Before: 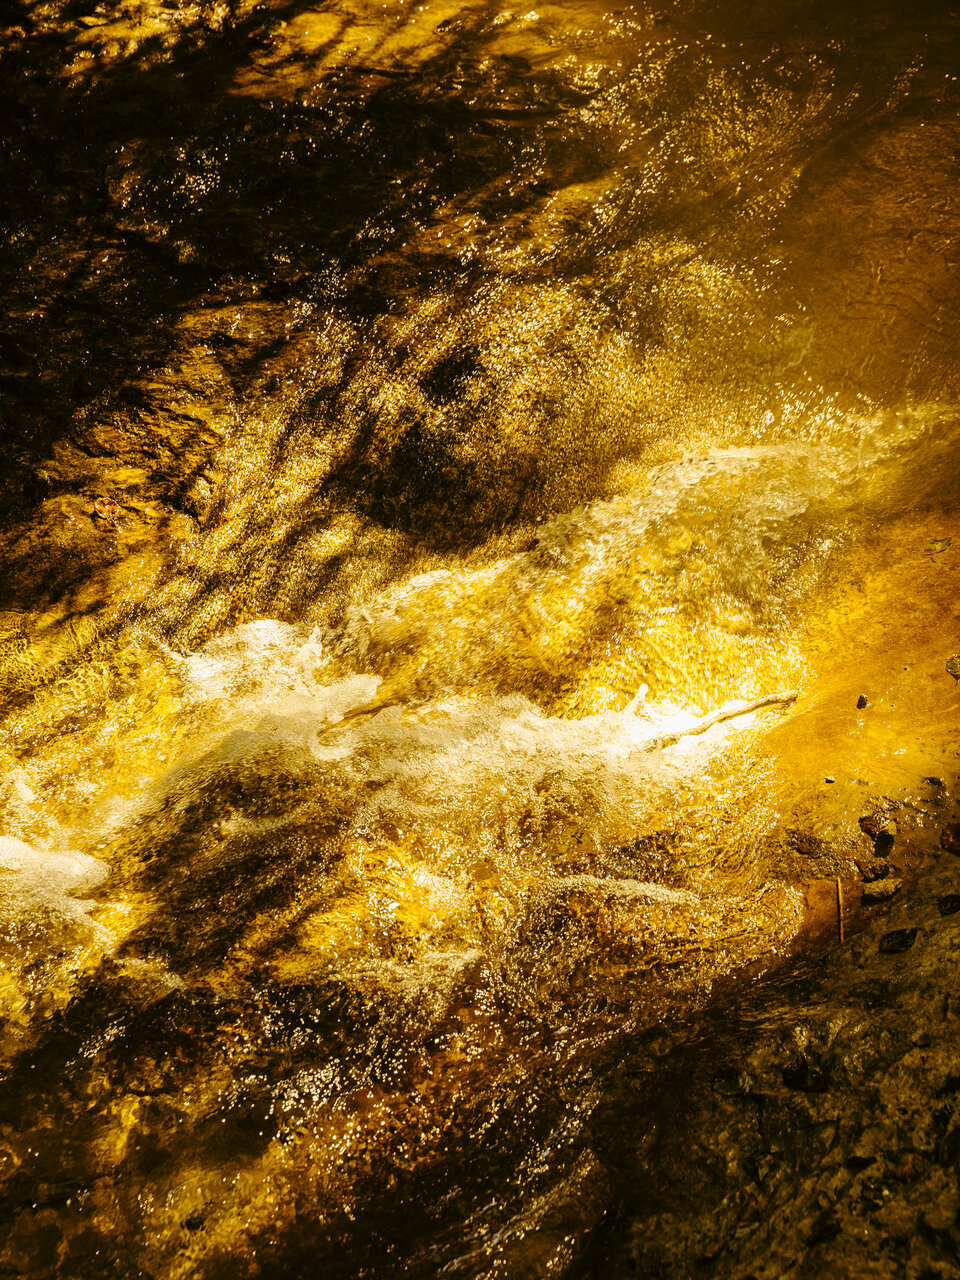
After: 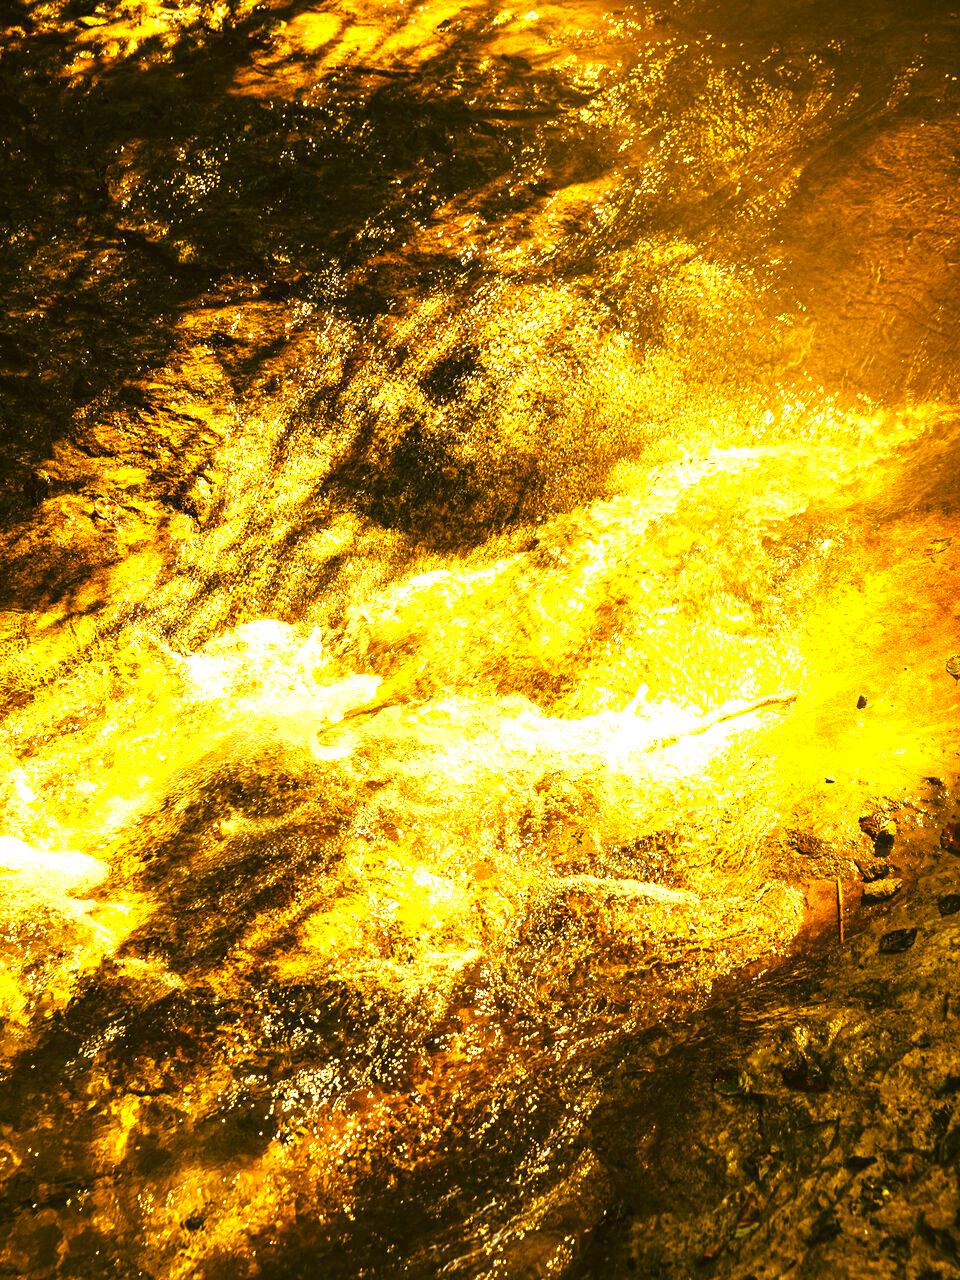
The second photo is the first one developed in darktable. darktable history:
exposure: black level correction 0, exposure 1.454 EV, compensate highlight preservation false
contrast brightness saturation: contrast 0.035, saturation 0.15
